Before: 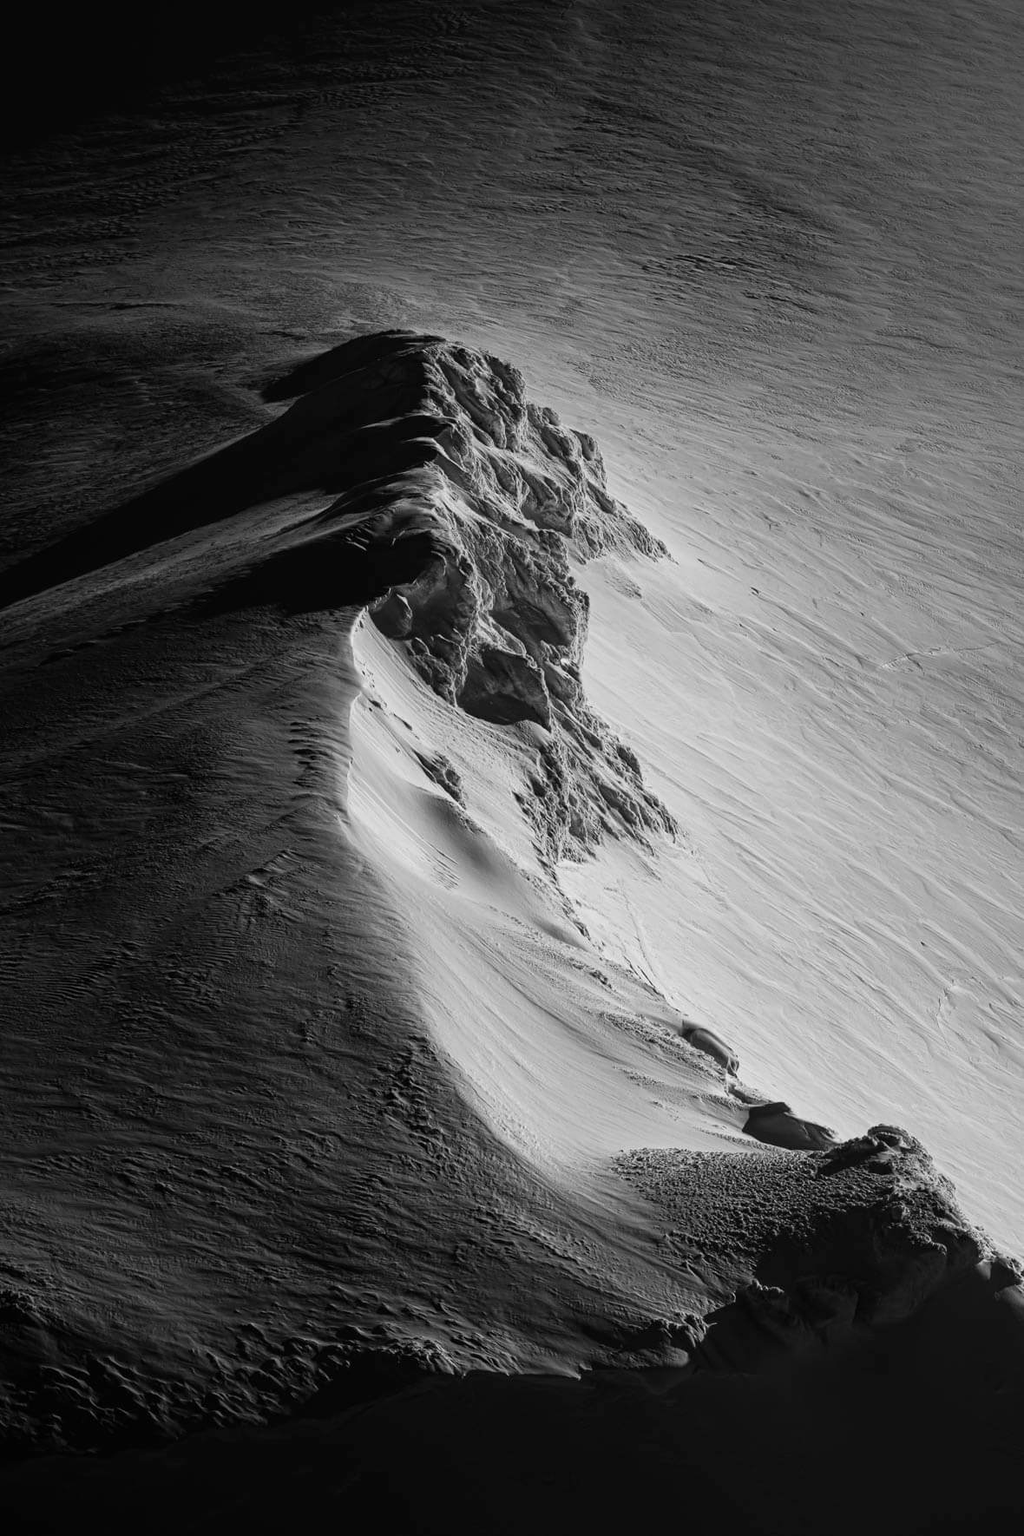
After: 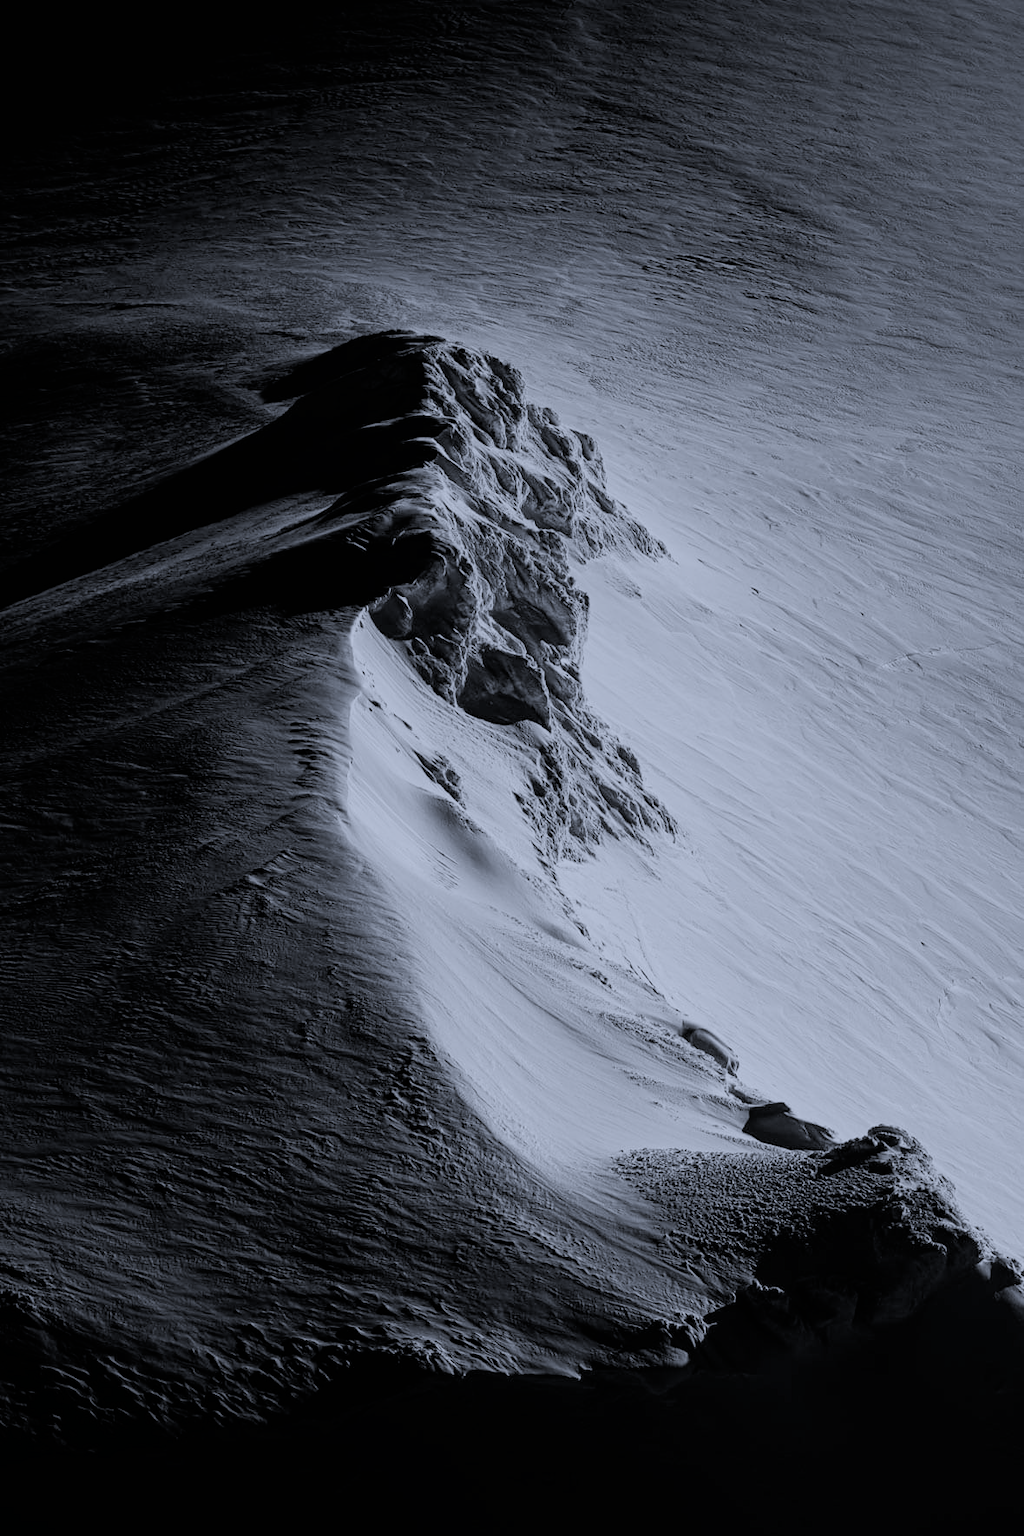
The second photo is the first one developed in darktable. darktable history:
white balance: red 0.948, green 1.02, blue 1.176
filmic rgb: black relative exposure -7.32 EV, white relative exposure 5.09 EV, hardness 3.2
